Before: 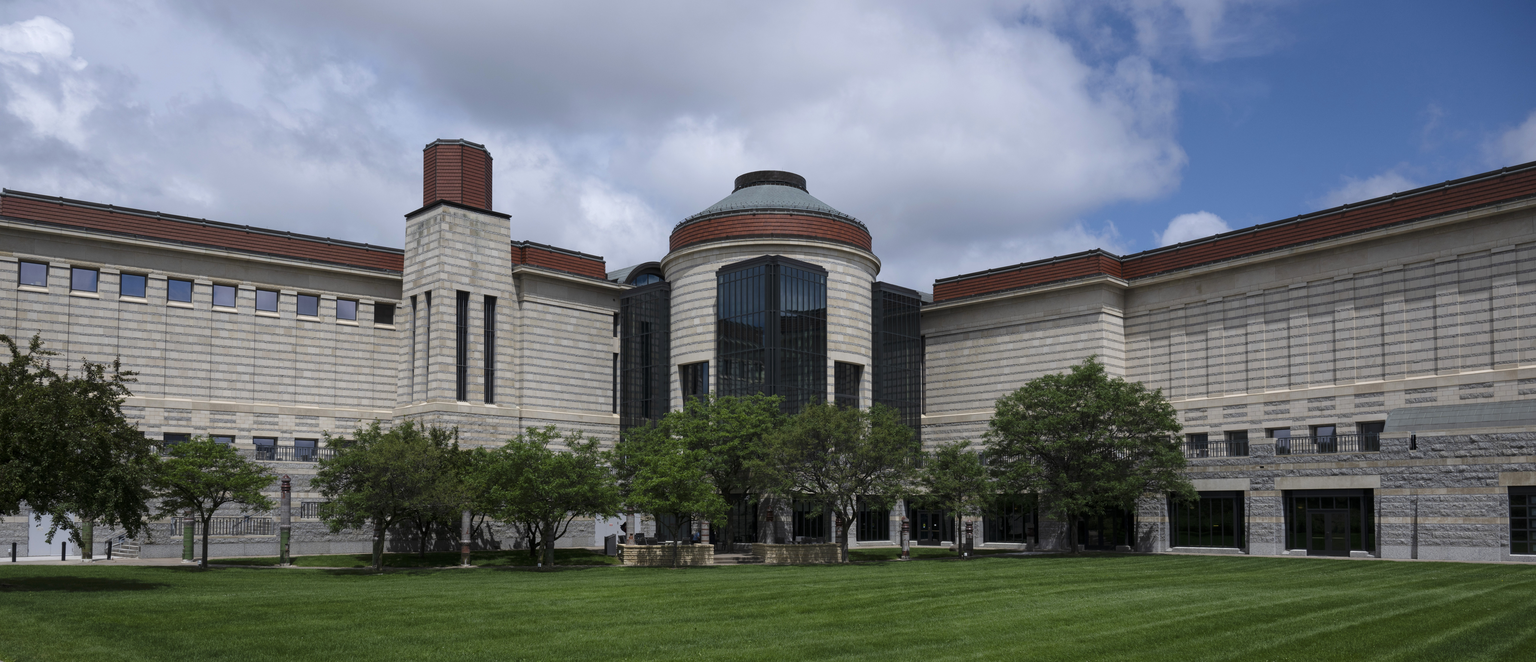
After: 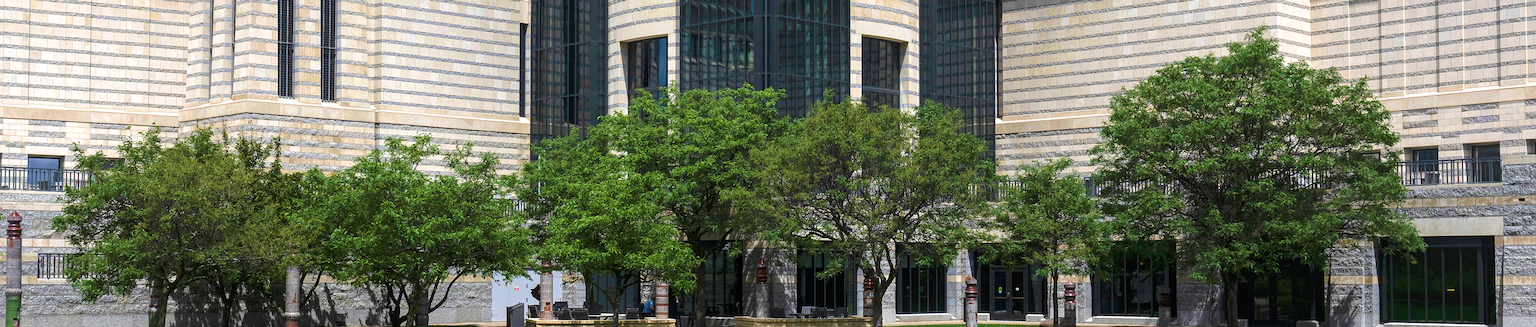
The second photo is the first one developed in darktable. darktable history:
crop: left 18.033%, top 51.093%, right 17.215%, bottom 16.876%
sharpen: on, module defaults
local contrast: detail 109%
exposure: black level correction 0, exposure 1.1 EV, compensate highlight preservation false
velvia: strength 56.32%
